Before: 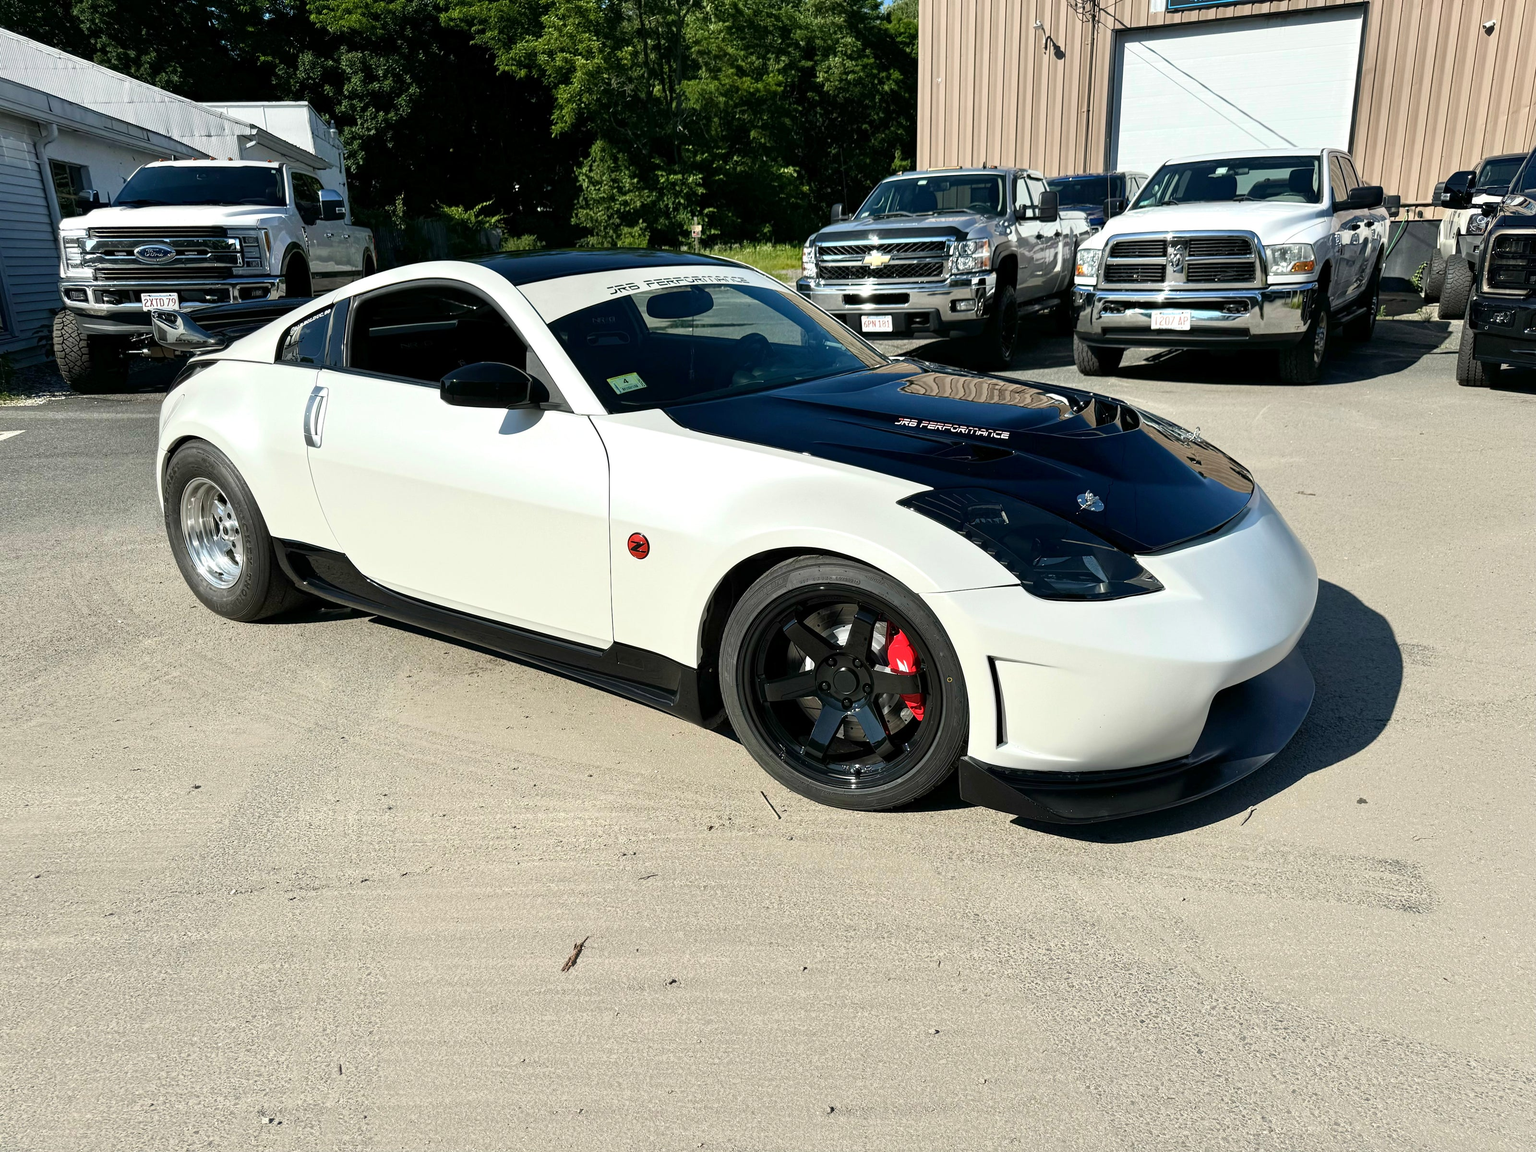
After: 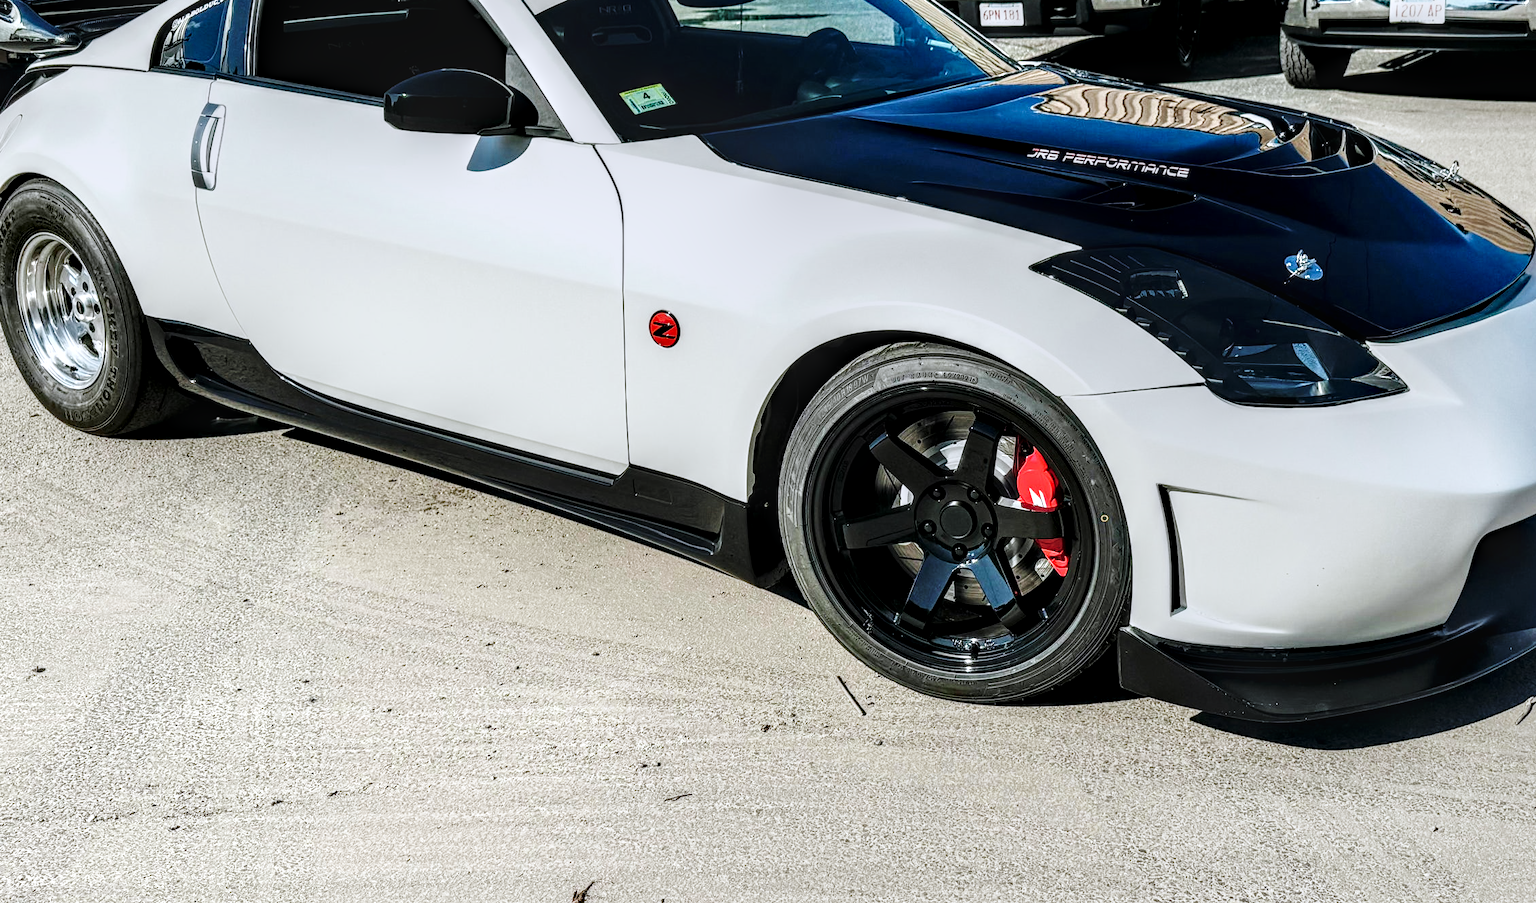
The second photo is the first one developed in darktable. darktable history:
crop: left 11.008%, top 27.237%, right 18.301%, bottom 17.295%
base curve: curves: ch0 [(0, 0) (0.036, 0.025) (0.121, 0.166) (0.206, 0.329) (0.605, 0.79) (1, 1)], preserve colors none
color correction: highlights a* -0.135, highlights b* -6.05, shadows a* -0.15, shadows b* -0.122
exposure: black level correction 0.002, compensate highlight preservation false
local contrast: highlights 7%, shadows 40%, detail 183%, midtone range 0.467
tone equalizer: edges refinement/feathering 500, mask exposure compensation -1.57 EV, preserve details no
